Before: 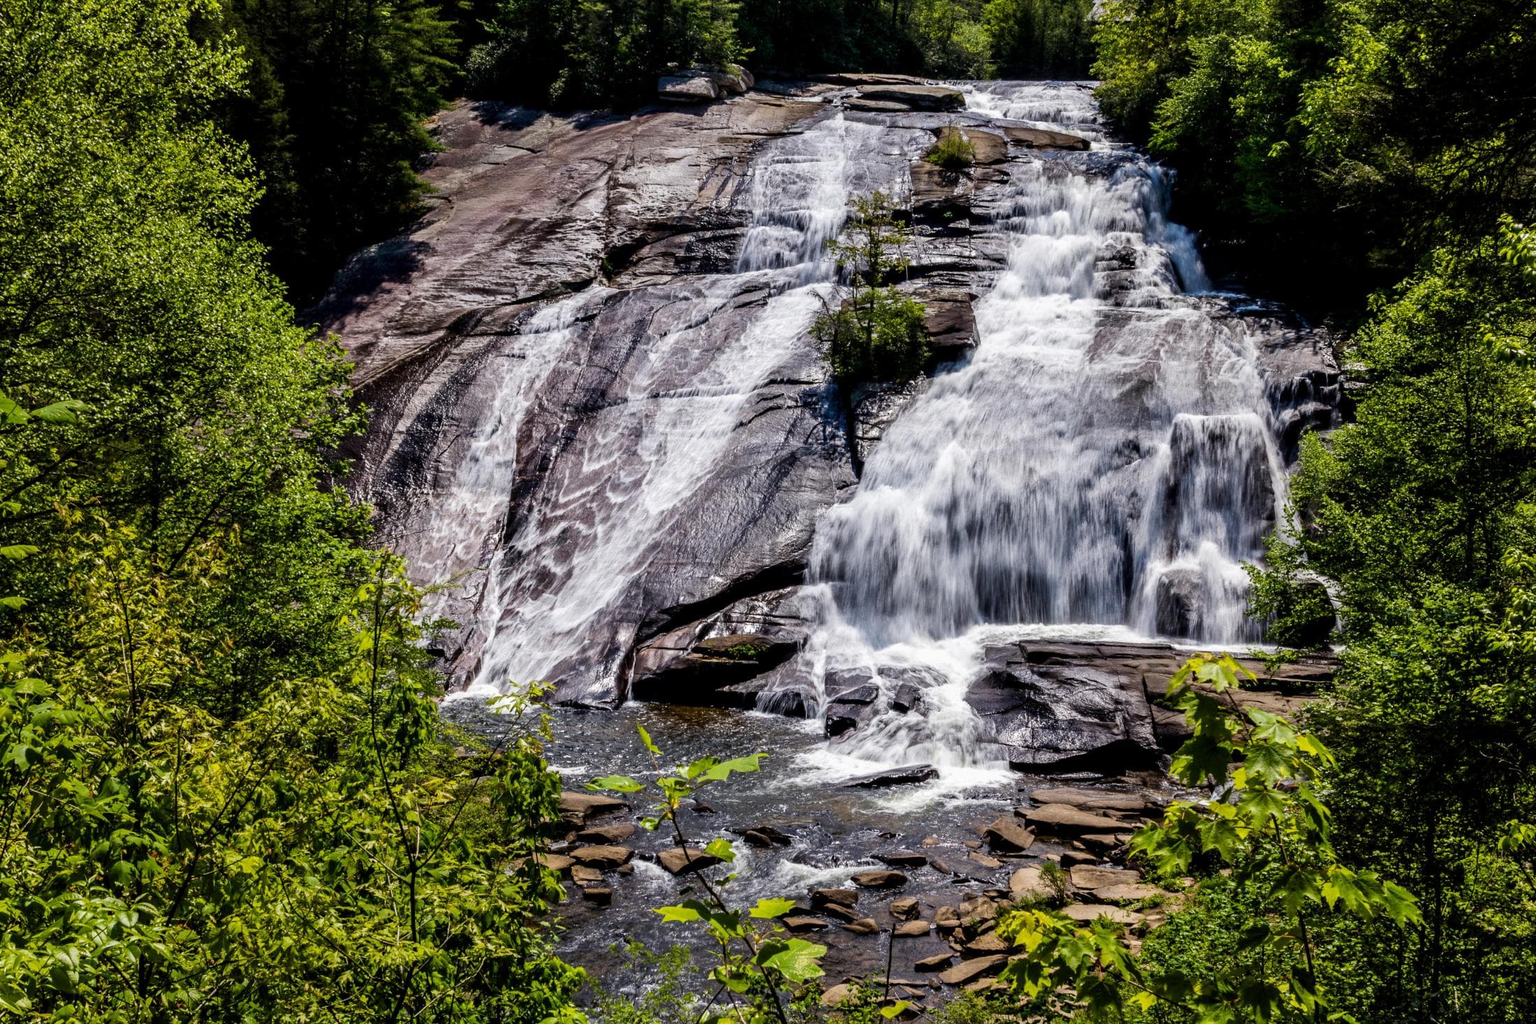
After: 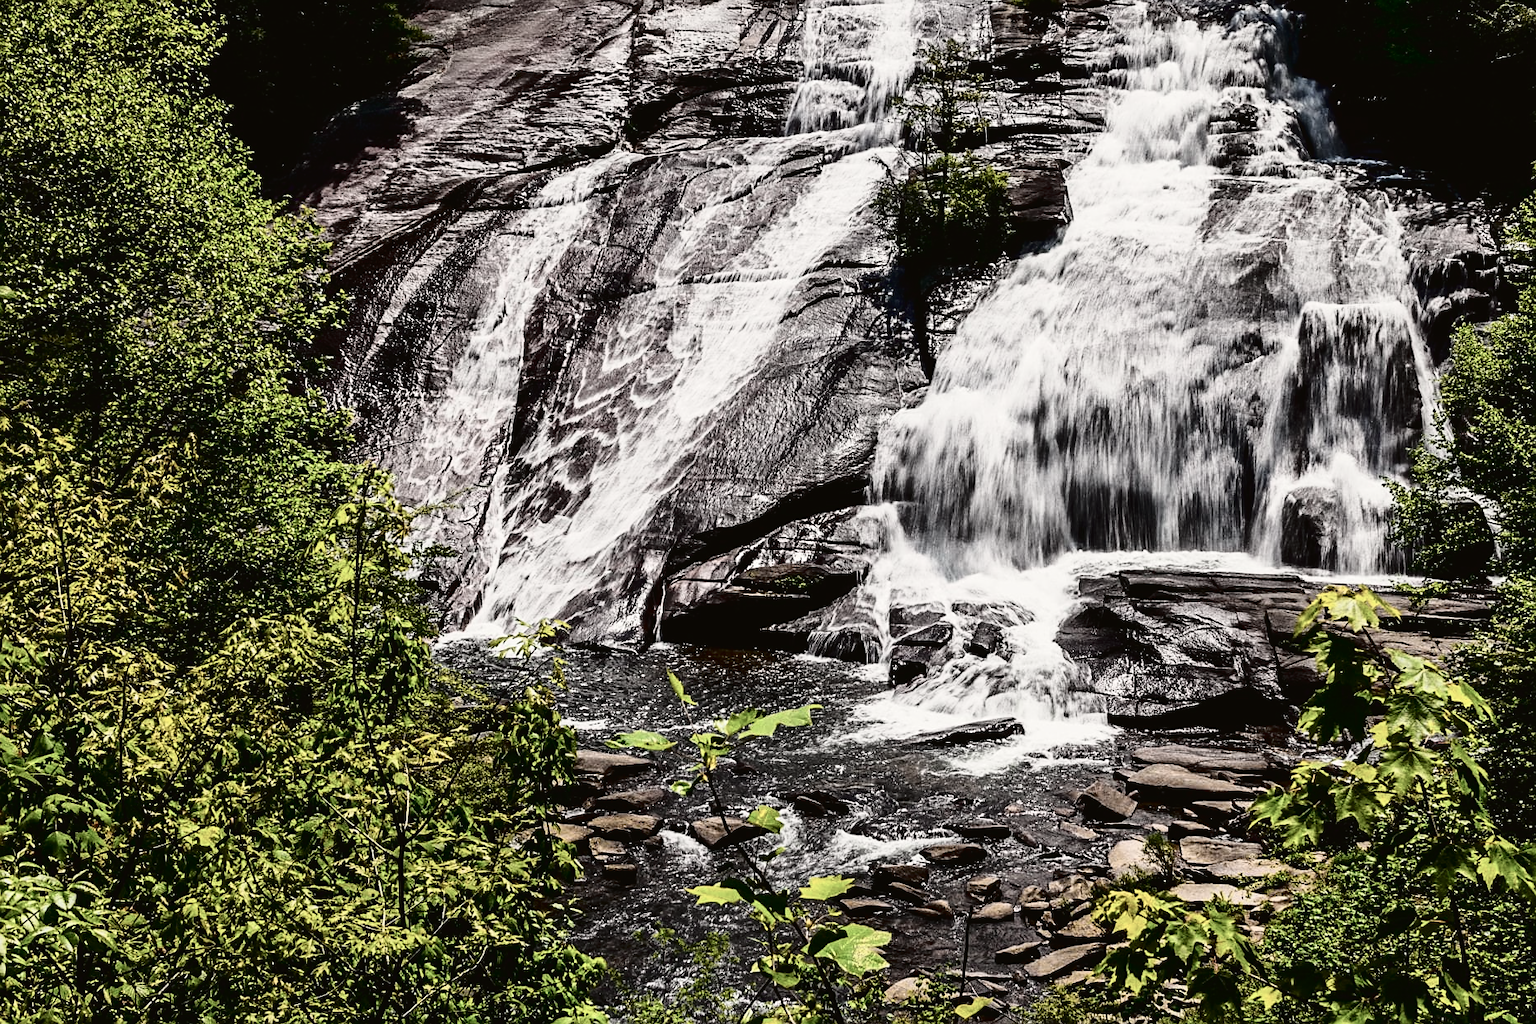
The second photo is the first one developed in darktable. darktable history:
contrast brightness saturation: contrast 0.2, brightness -0.11, saturation 0.1
color balance rgb: linear chroma grading › global chroma -16.06%, perceptual saturation grading › global saturation -32.85%, global vibrance -23.56%
crop and rotate: left 4.842%, top 15.51%, right 10.668%
sharpen: on, module defaults
tone curve: curves: ch0 [(0, 0.021) (0.049, 0.044) (0.157, 0.131) (0.359, 0.419) (0.469, 0.544) (0.634, 0.722) (0.839, 0.909) (0.998, 0.978)]; ch1 [(0, 0) (0.437, 0.408) (0.472, 0.47) (0.502, 0.503) (0.527, 0.53) (0.564, 0.573) (0.614, 0.654) (0.669, 0.748) (0.859, 0.899) (1, 1)]; ch2 [(0, 0) (0.33, 0.301) (0.421, 0.443) (0.487, 0.504) (0.502, 0.509) (0.535, 0.537) (0.565, 0.595) (0.608, 0.667) (1, 1)], color space Lab, independent channels, preserve colors none
